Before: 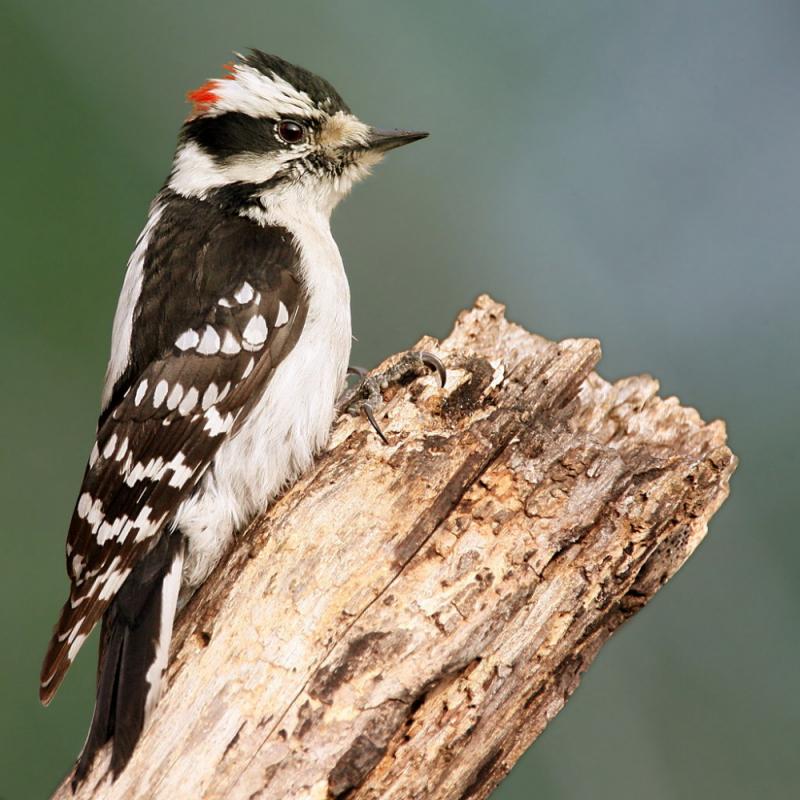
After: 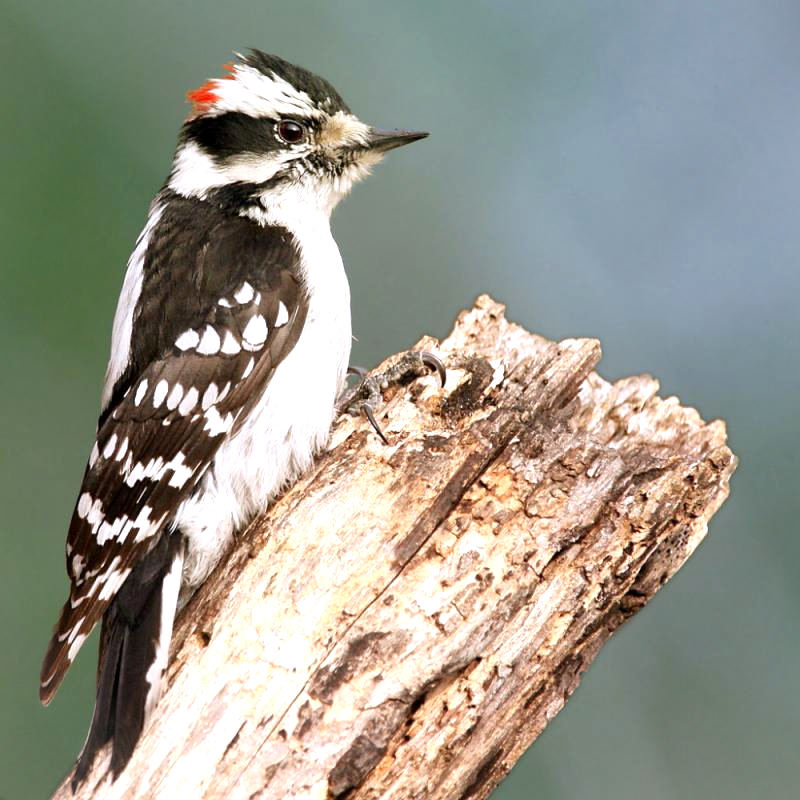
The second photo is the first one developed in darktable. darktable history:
exposure: black level correction 0.001, exposure 0.5 EV, compensate exposure bias true, compensate highlight preservation false
vignetting: fall-off start 100%, brightness 0.05, saturation 0
white balance: red 0.984, blue 1.059
